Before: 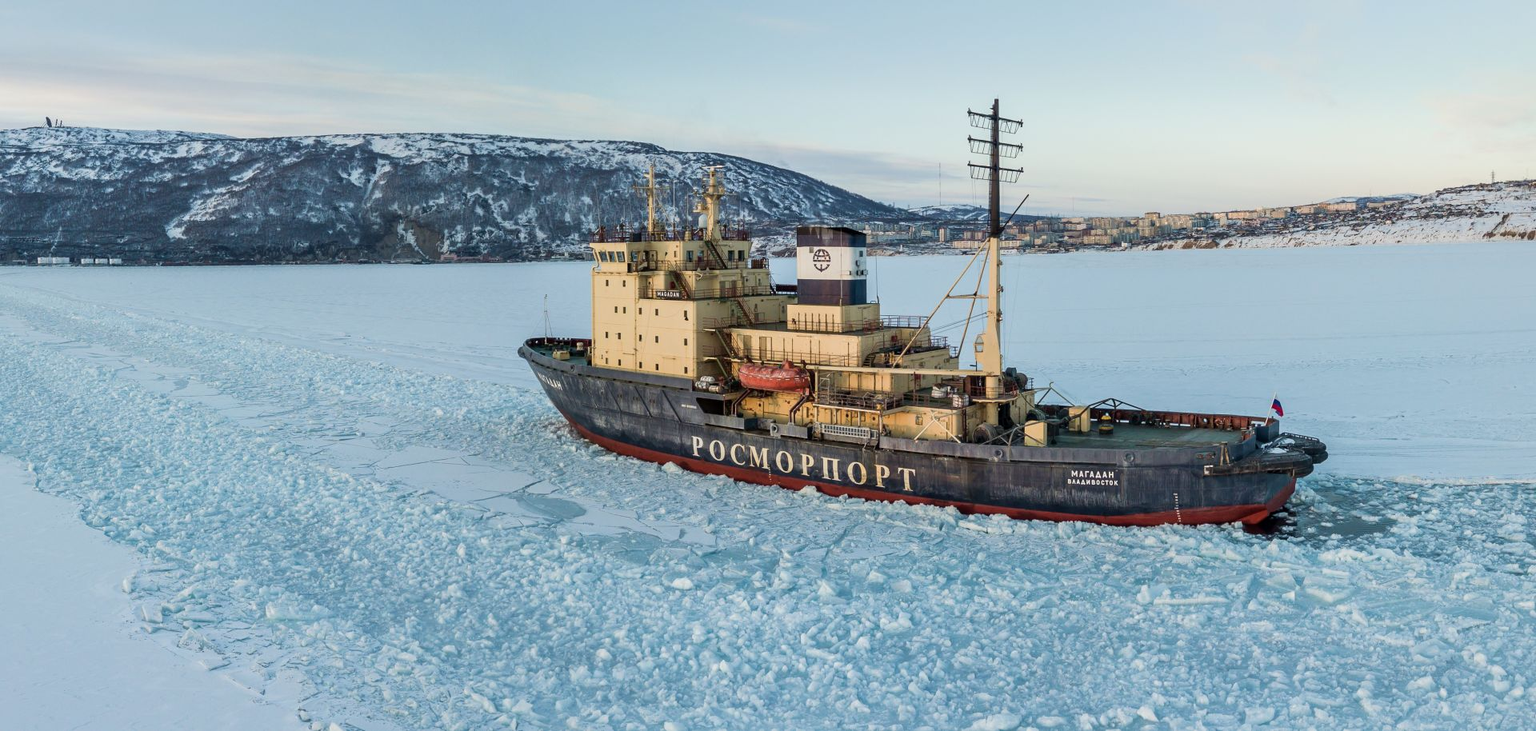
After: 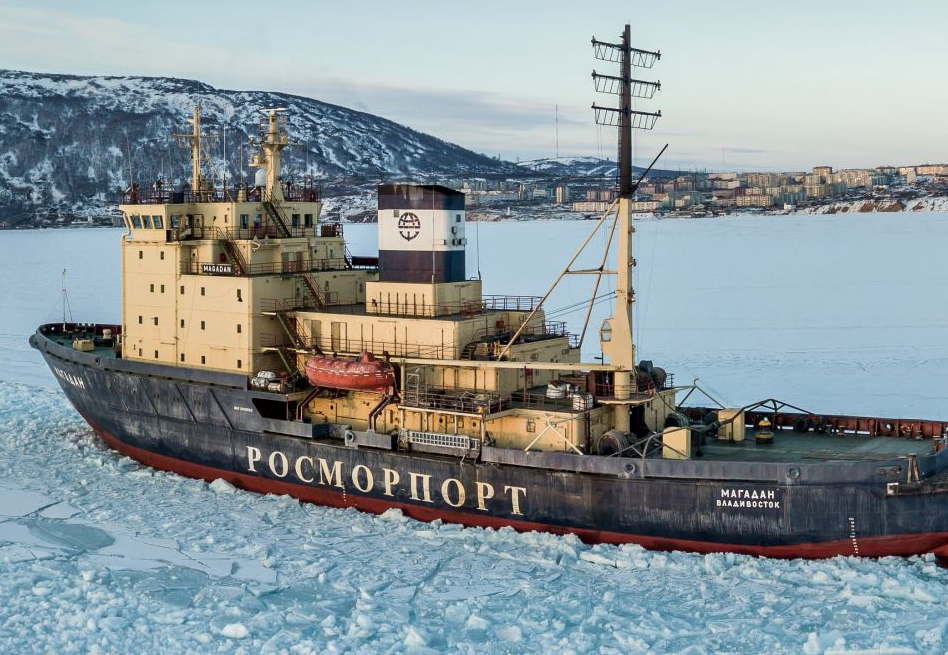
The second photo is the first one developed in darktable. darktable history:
crop: left 32.228%, top 10.922%, right 18.36%, bottom 17.379%
local contrast: mode bilateral grid, contrast 26, coarseness 51, detail 122%, midtone range 0.2
